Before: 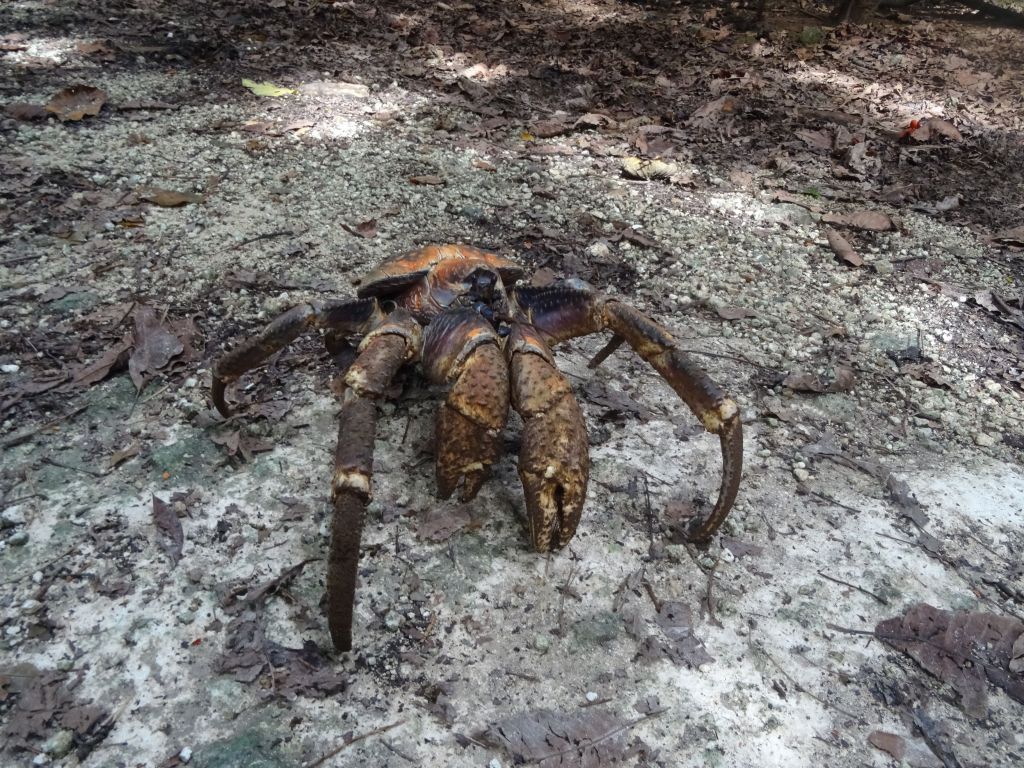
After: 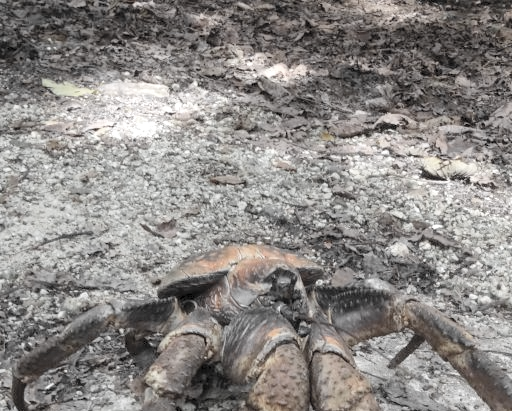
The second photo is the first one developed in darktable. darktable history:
crop: left 19.58%, right 30.374%, bottom 46.479%
contrast brightness saturation: contrast 0.095, brightness 0.298, saturation 0.149
exposure: black level correction 0.001, exposure 0.193 EV, compensate highlight preservation false
color zones: curves: ch0 [(0, 0.613) (0.01, 0.613) (0.245, 0.448) (0.498, 0.529) (0.642, 0.665) (0.879, 0.777) (0.99, 0.613)]; ch1 [(0, 0.035) (0.121, 0.189) (0.259, 0.197) (0.415, 0.061) (0.589, 0.022) (0.732, 0.022) (0.857, 0.026) (0.991, 0.053)]
